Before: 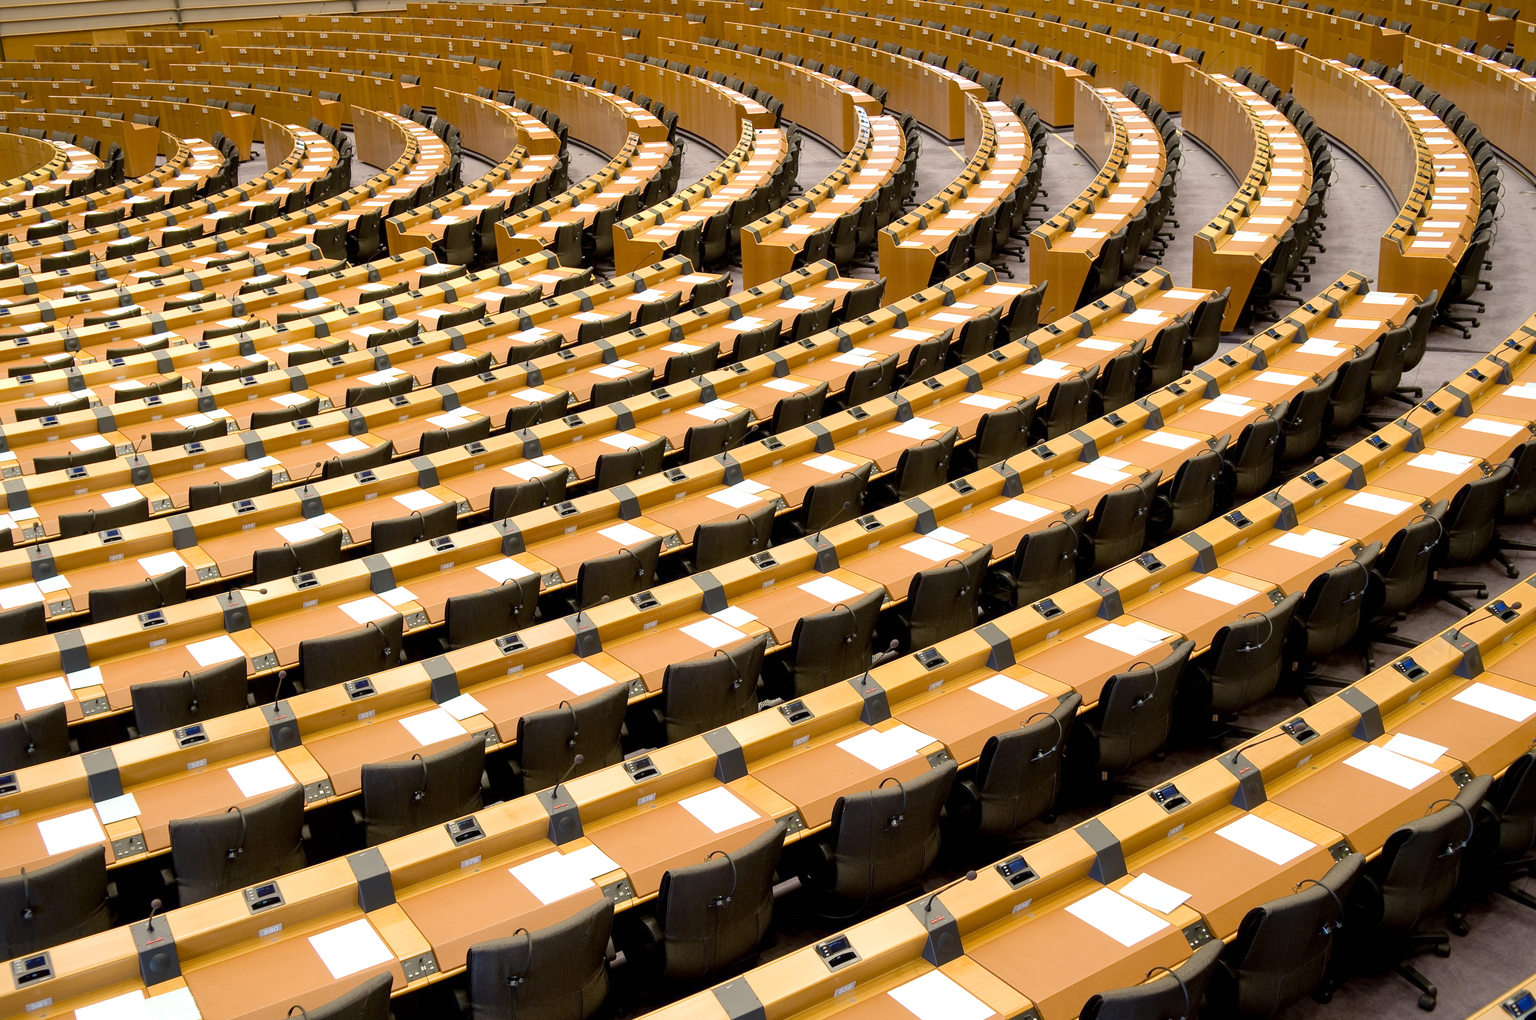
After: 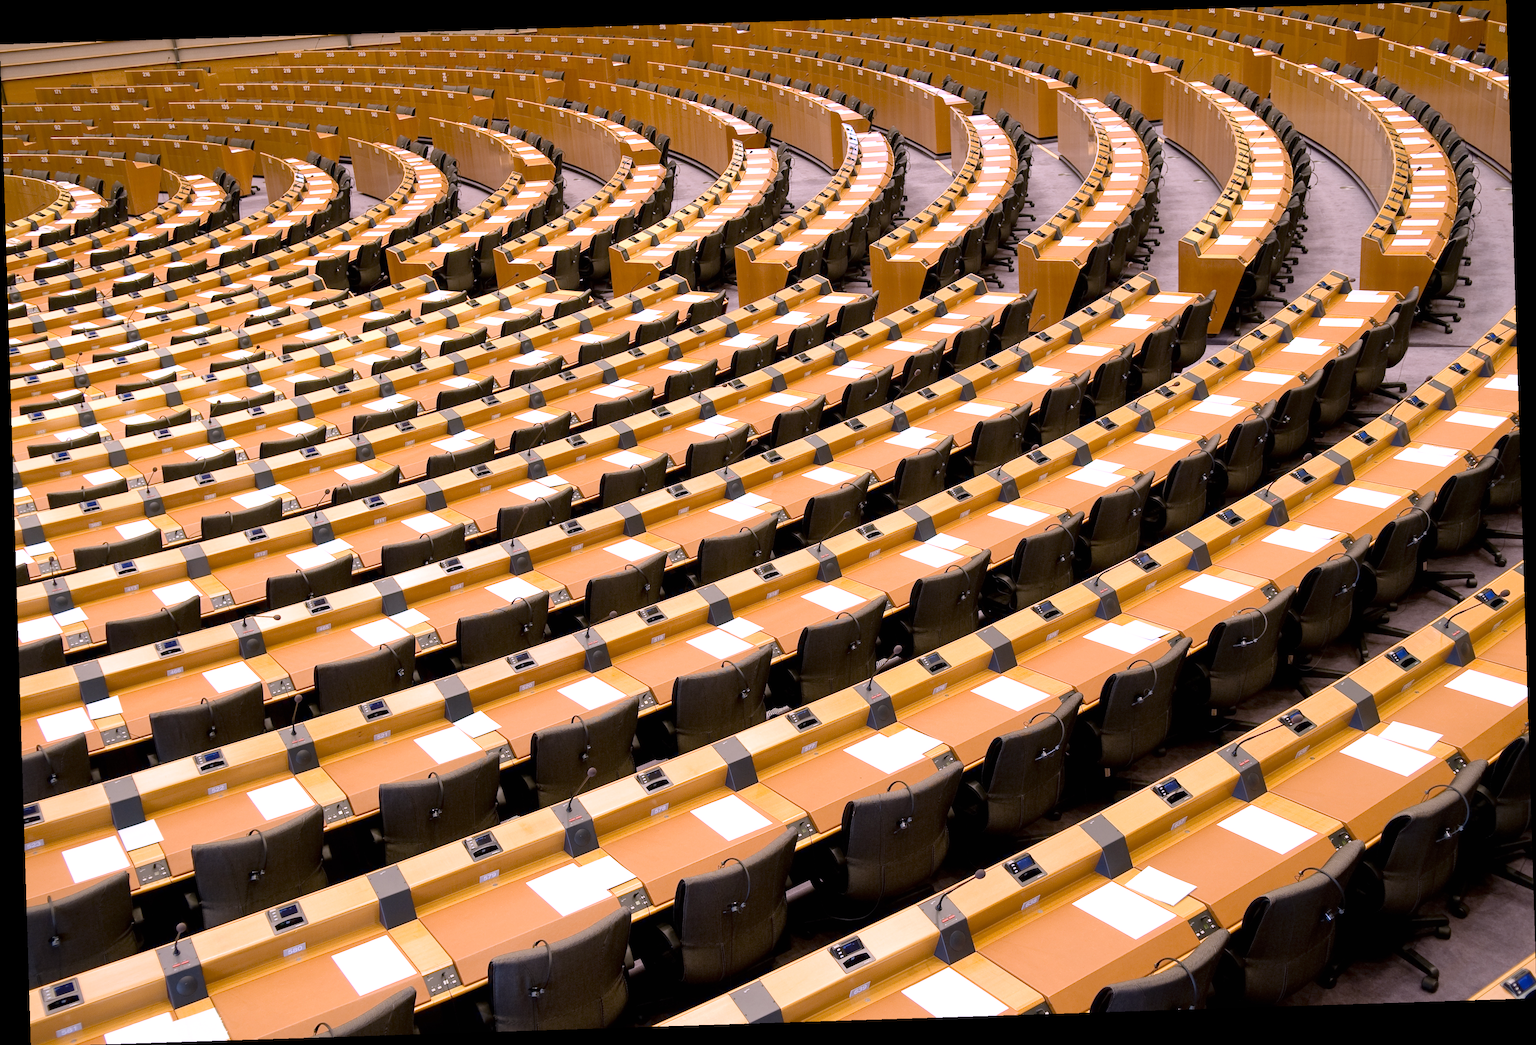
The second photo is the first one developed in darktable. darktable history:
rotate and perspective: rotation -1.77°, lens shift (horizontal) 0.004, automatic cropping off
white balance: red 1.066, blue 1.119
